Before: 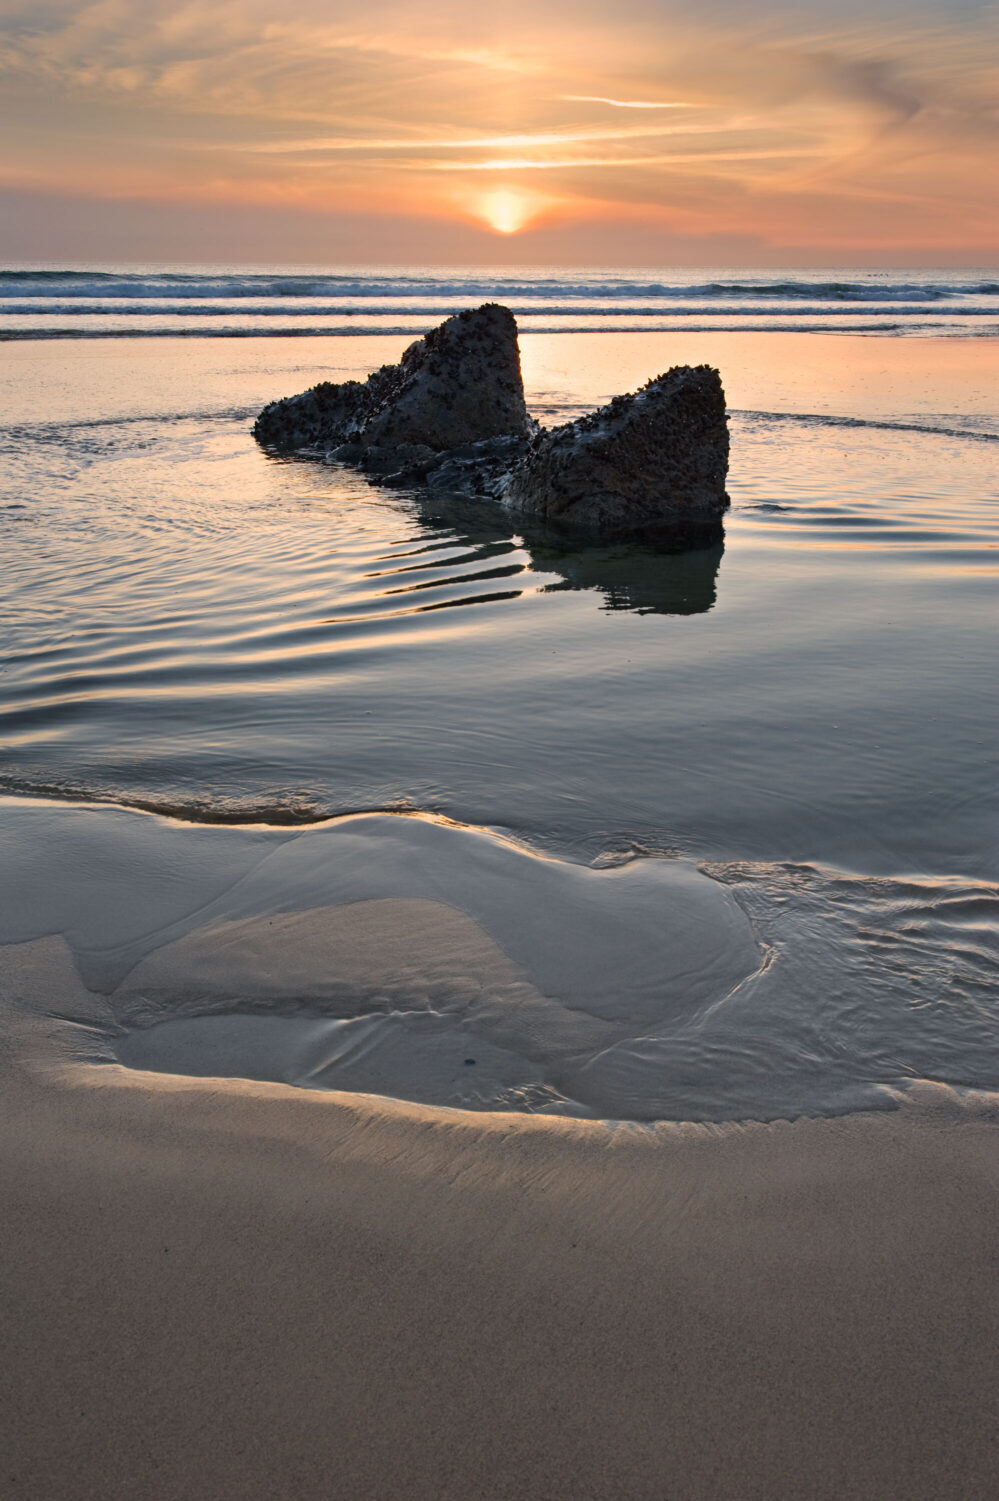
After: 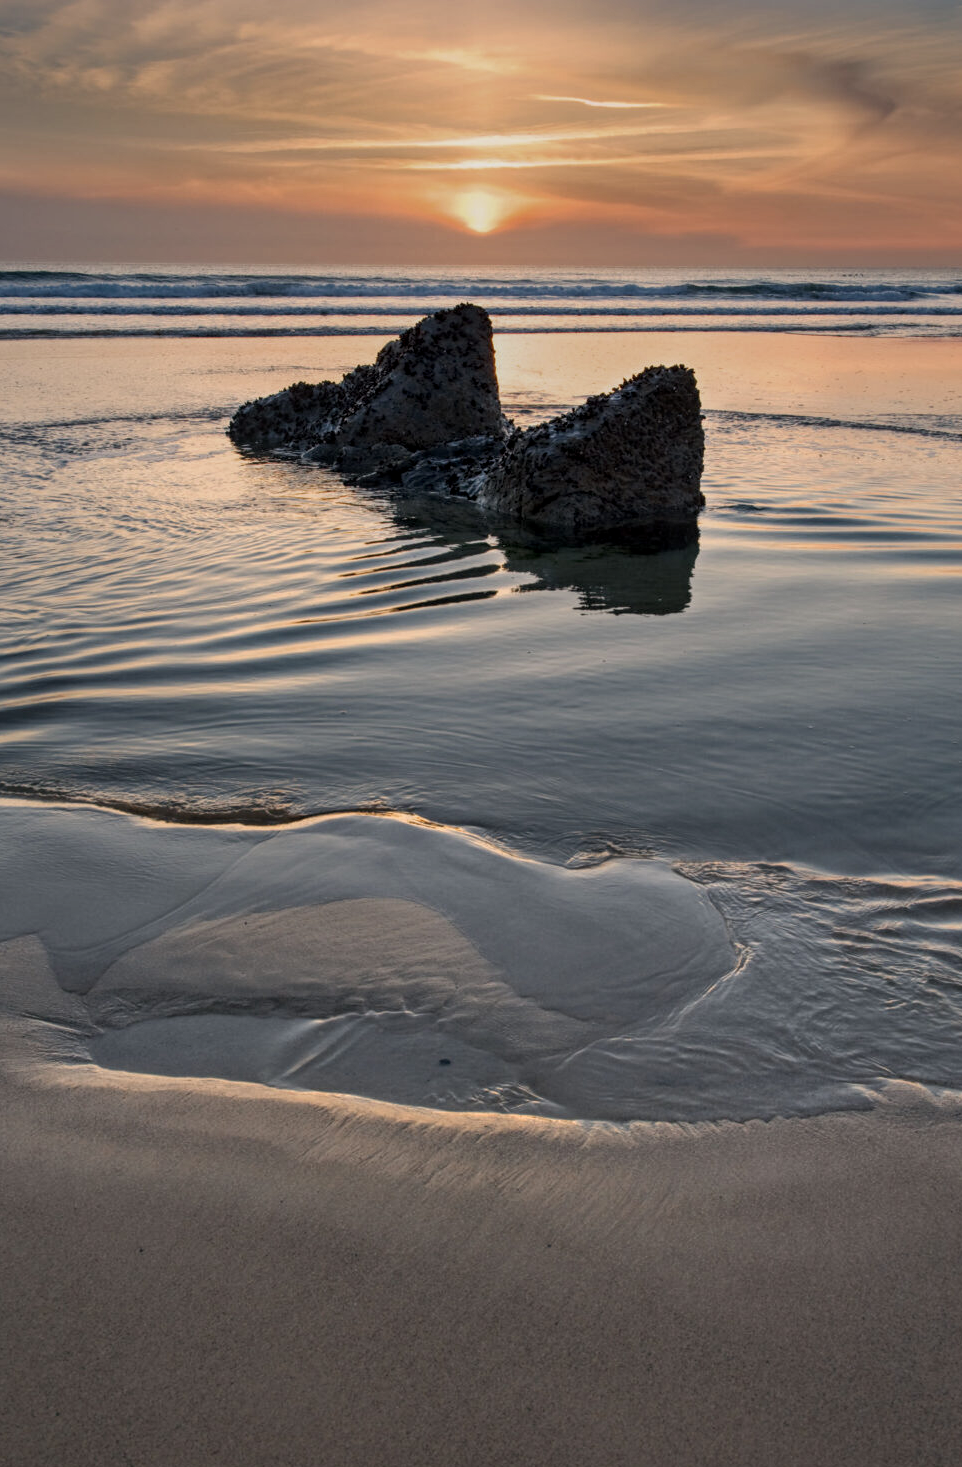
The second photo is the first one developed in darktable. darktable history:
local contrast: highlights 99%, shadows 86%, detail 160%, midtone range 0.2
crop and rotate: left 2.536%, right 1.107%, bottom 2.246%
graduated density: on, module defaults
